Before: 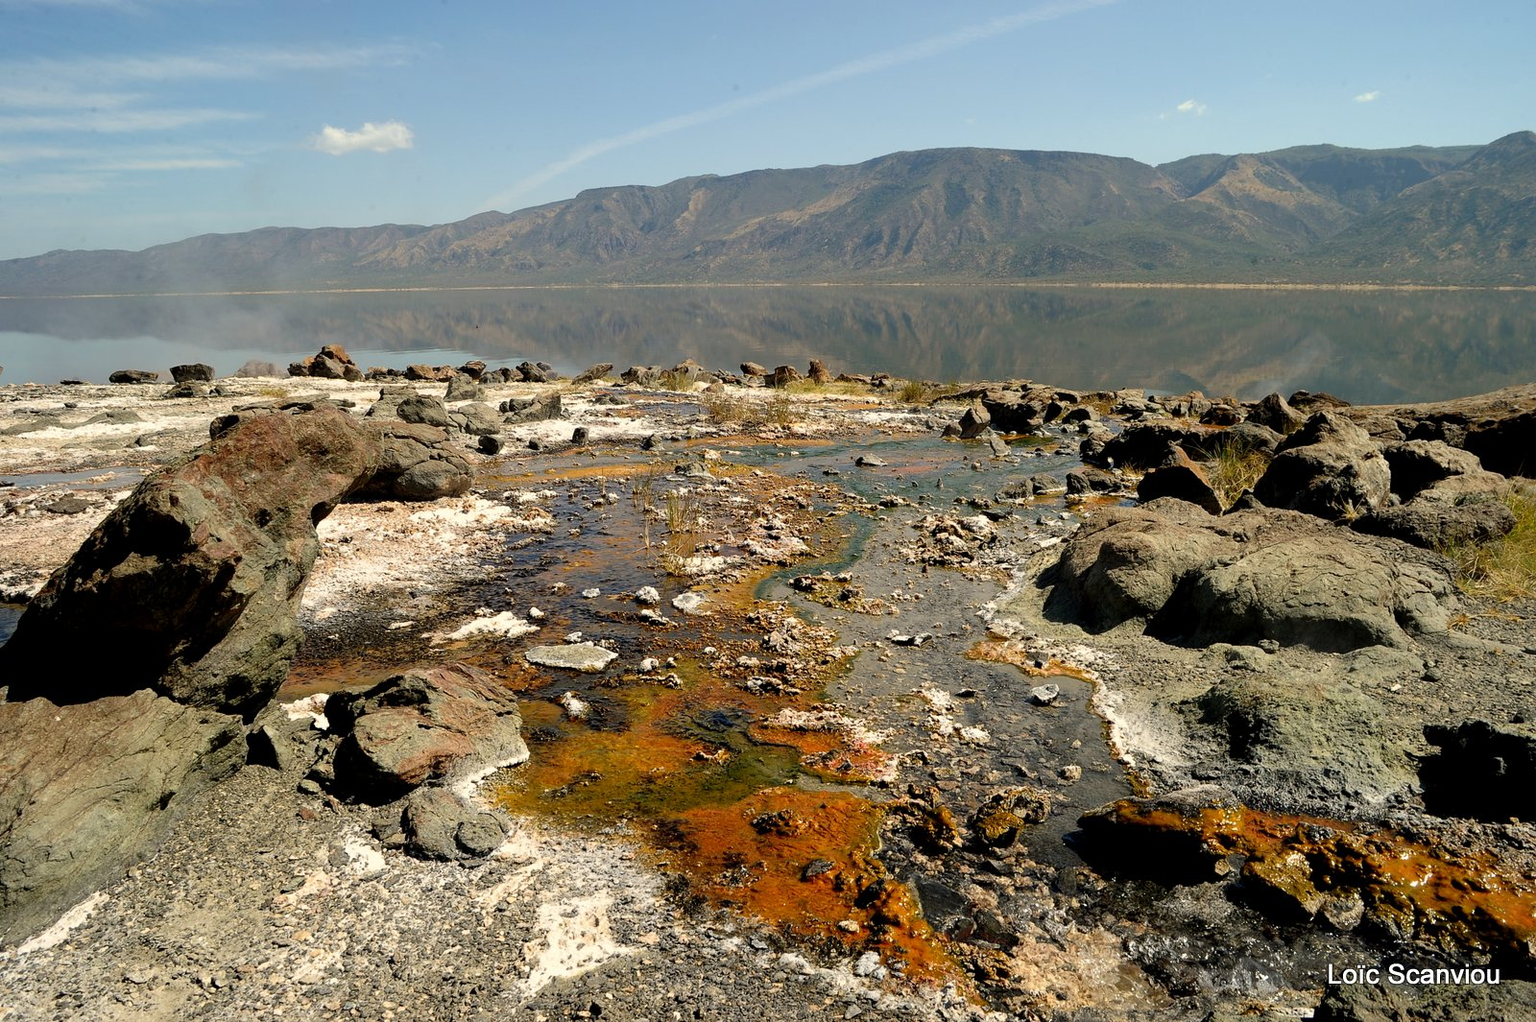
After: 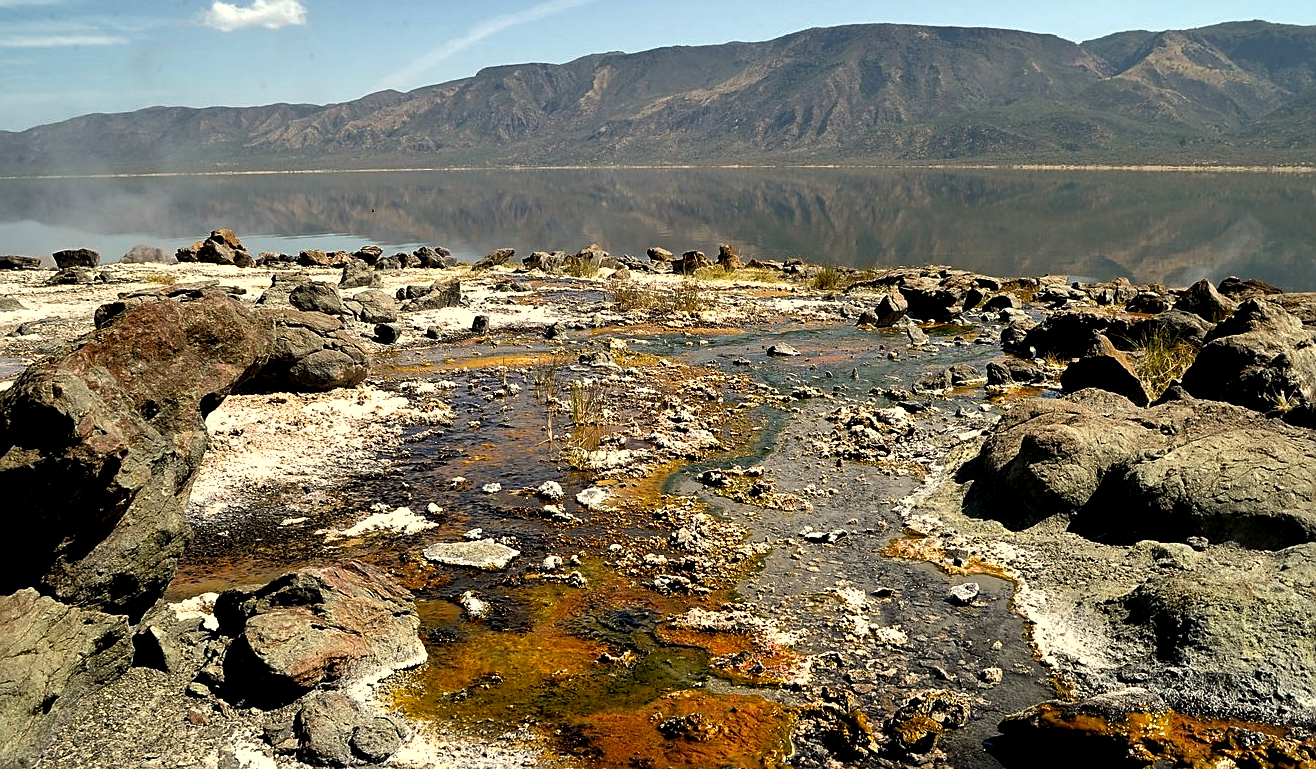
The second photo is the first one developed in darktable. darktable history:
crop: left 7.801%, top 12.268%, right 9.944%, bottom 15.442%
shadows and highlights: shadows 39.81, highlights -52.39, highlights color adjustment 31.8%, low approximation 0.01, soften with gaussian
contrast brightness saturation: saturation -0.061
sharpen: on, module defaults
color balance rgb: shadows lift › chroma 1.011%, shadows lift › hue 30.32°, global offset › luminance -0.486%, perceptual saturation grading › global saturation 10.132%, perceptual brilliance grading › global brilliance 14.74%, perceptual brilliance grading › shadows -35.686%
